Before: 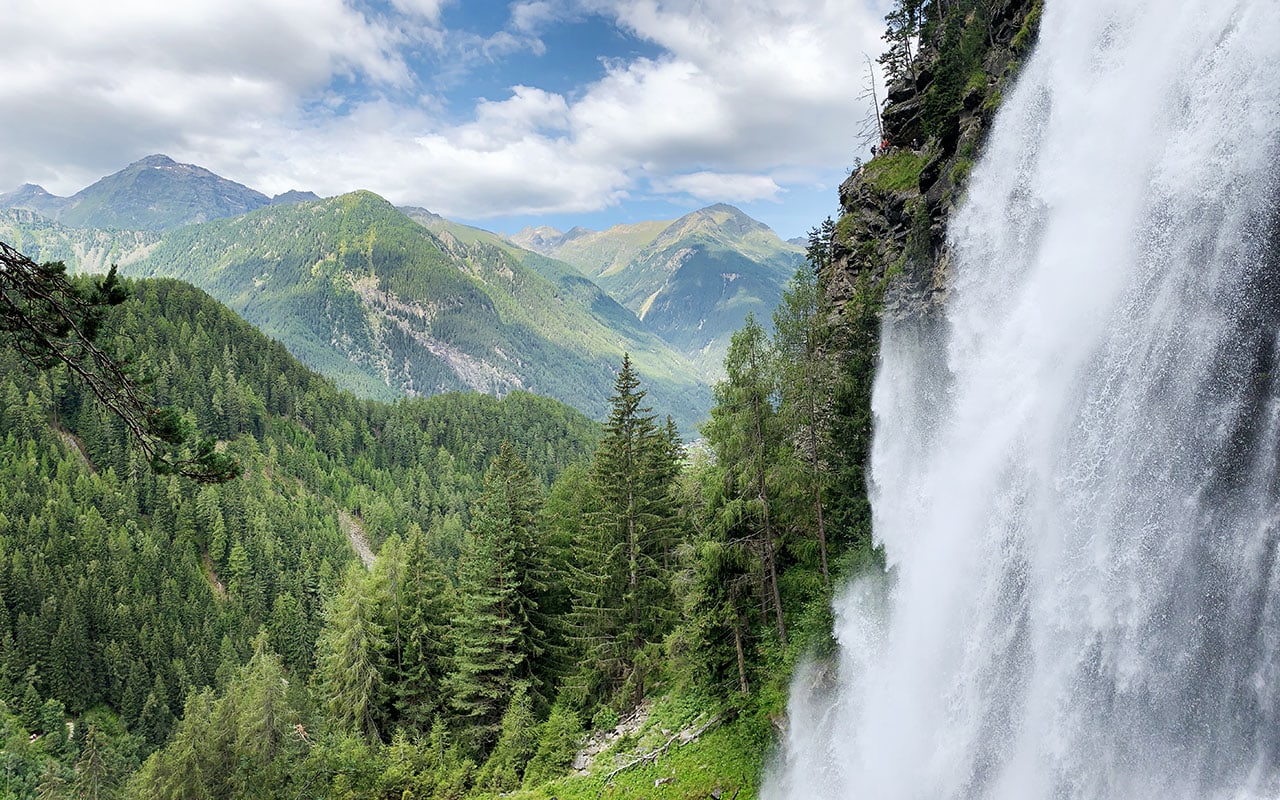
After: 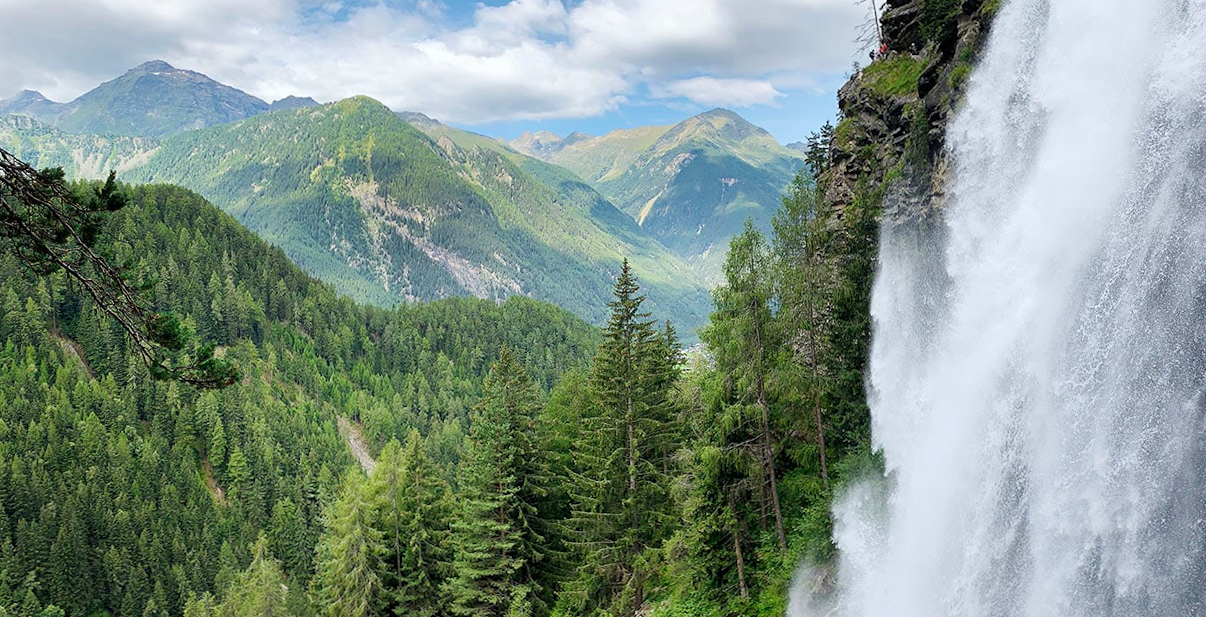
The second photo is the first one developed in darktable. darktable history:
crop and rotate: angle 0.103°, top 11.855%, right 5.432%, bottom 10.735%
